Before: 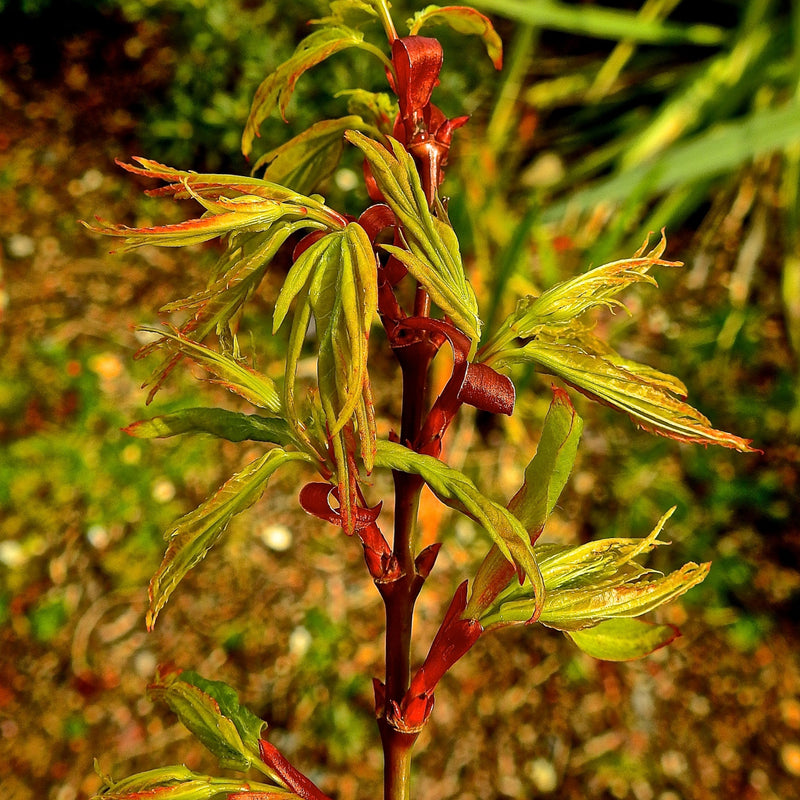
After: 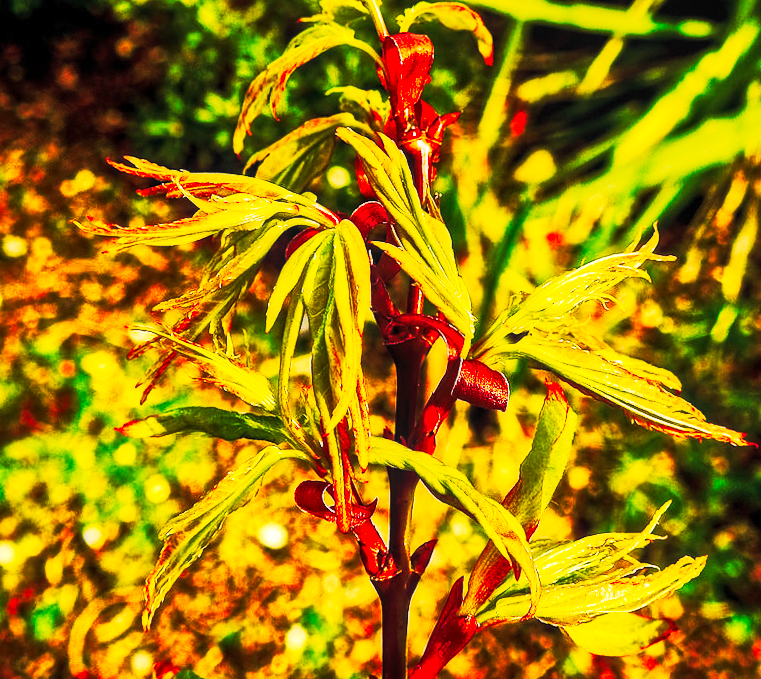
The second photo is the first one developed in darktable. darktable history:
contrast brightness saturation: contrast 0.2, brightness 0.168, saturation 0.221
local contrast: on, module defaults
crop and rotate: angle 0.555°, left 0.316%, right 3.534%, bottom 14.231%
tone curve: curves: ch0 [(0, 0) (0.427, 0.375) (0.616, 0.801) (1, 1)], preserve colors none
